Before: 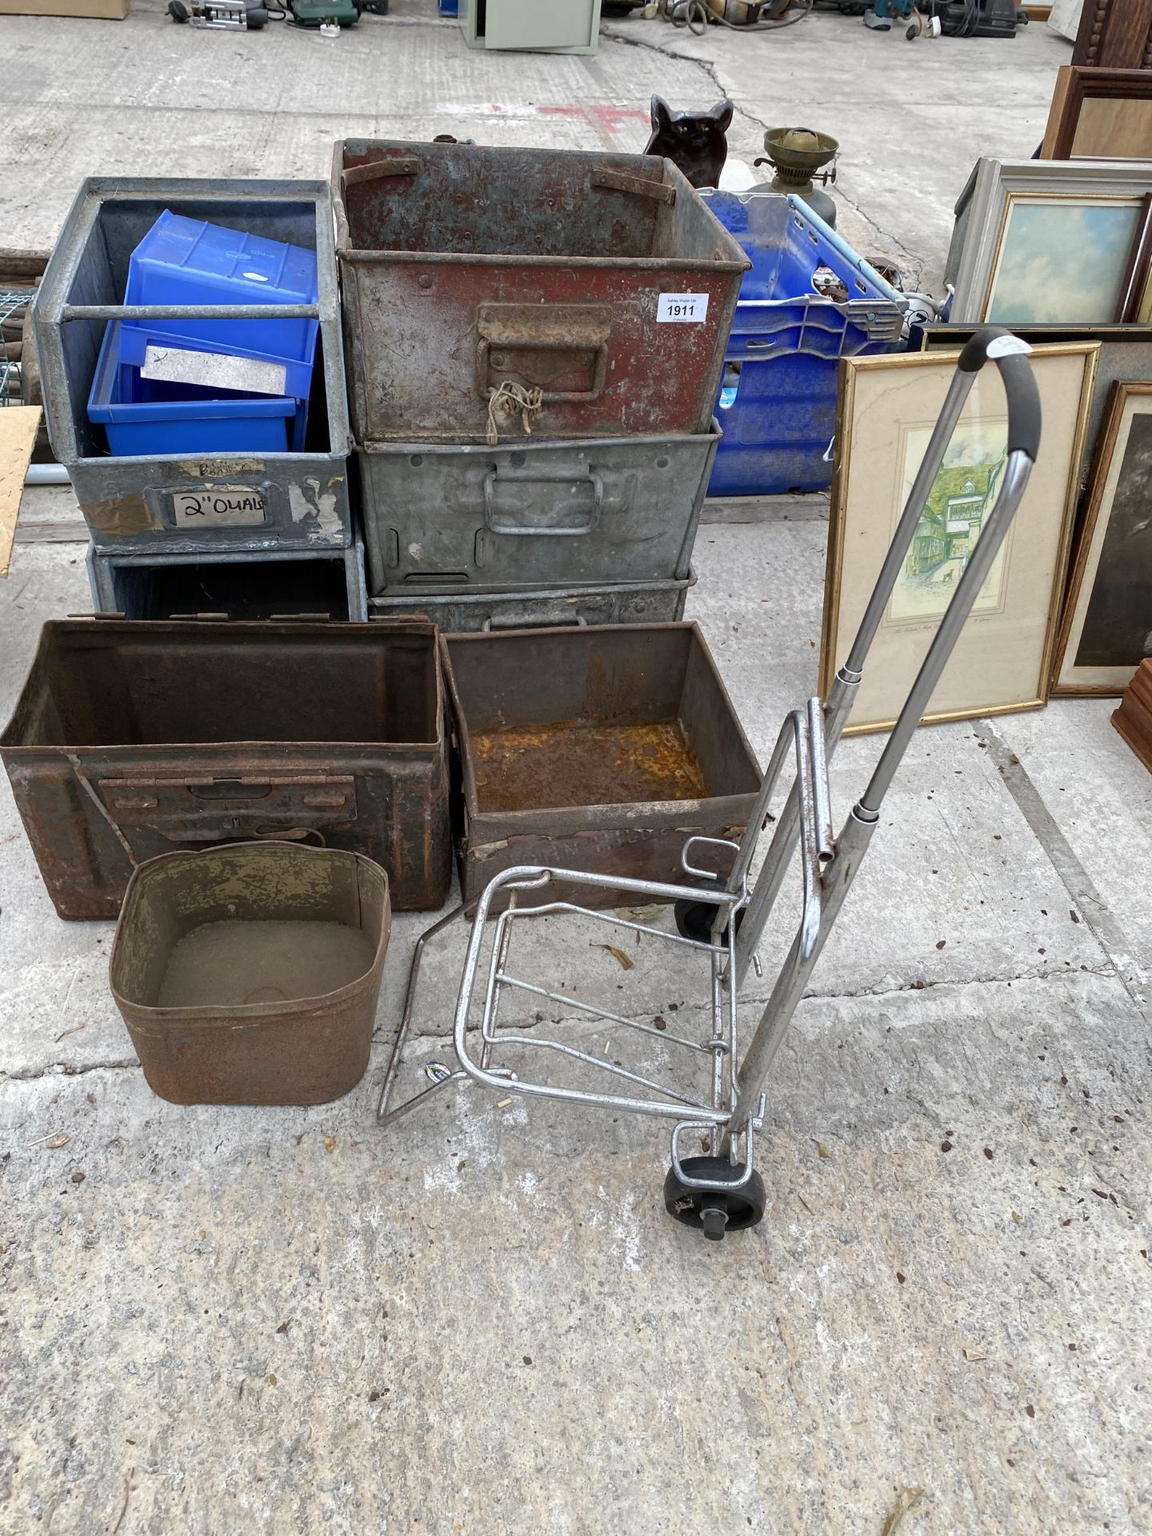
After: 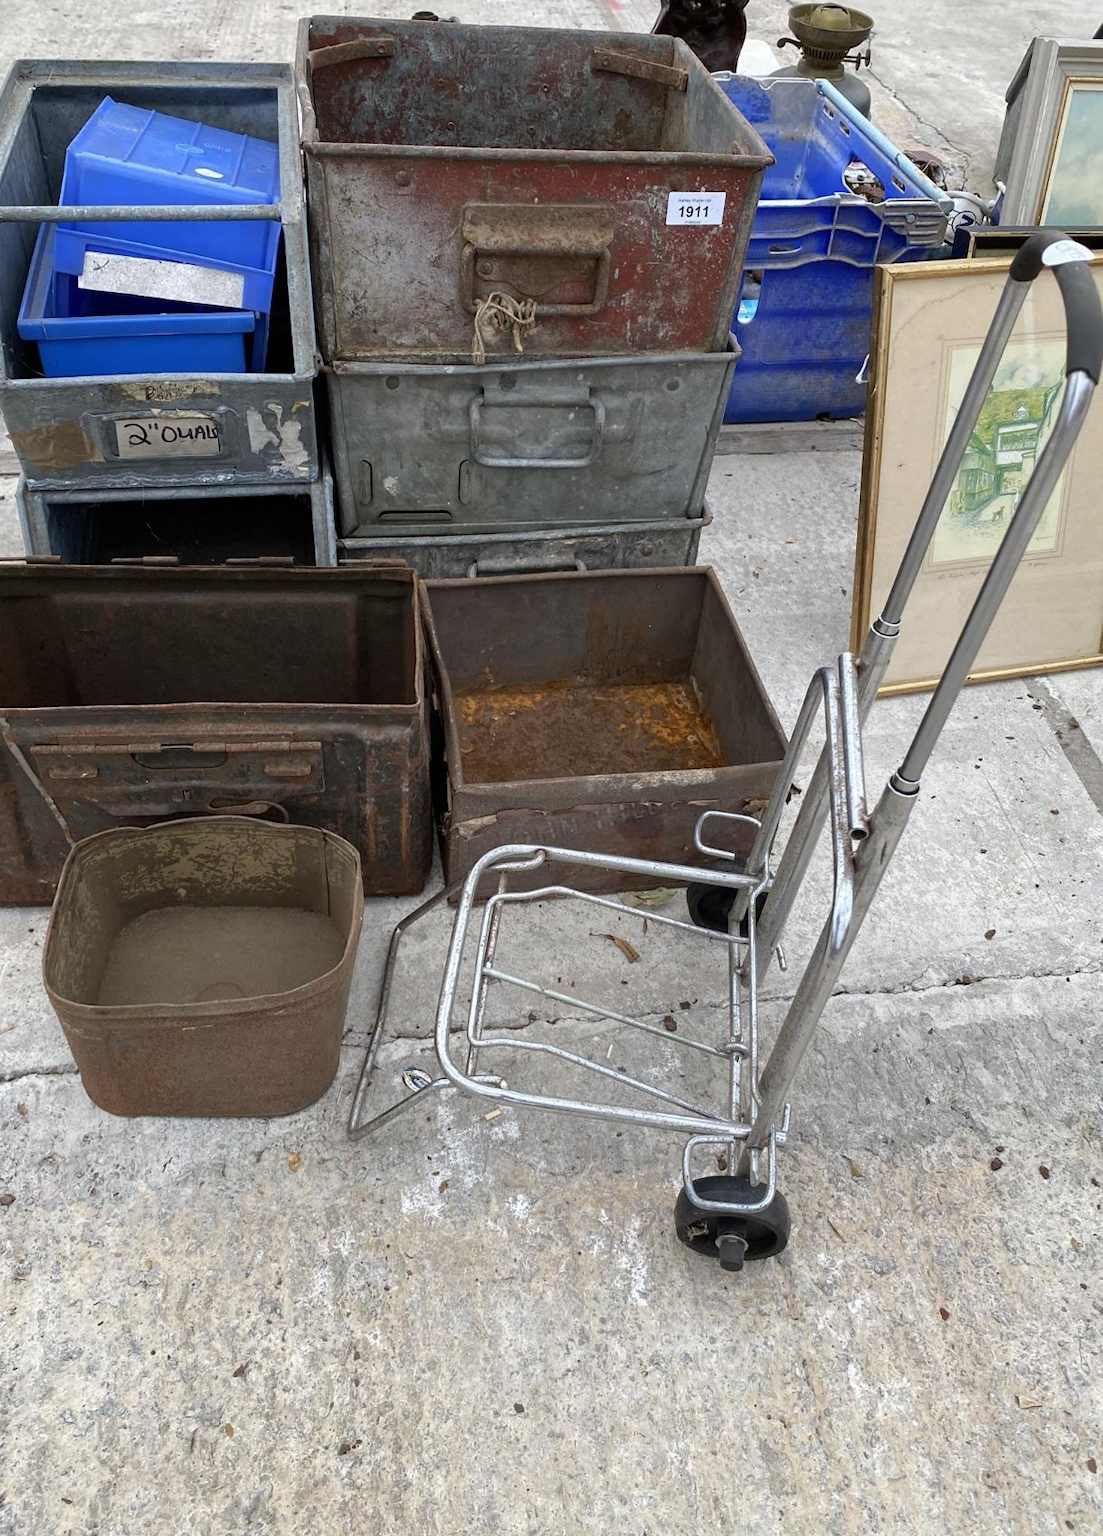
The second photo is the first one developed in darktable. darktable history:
crop: left 6.296%, top 8.166%, right 9.542%, bottom 4.062%
